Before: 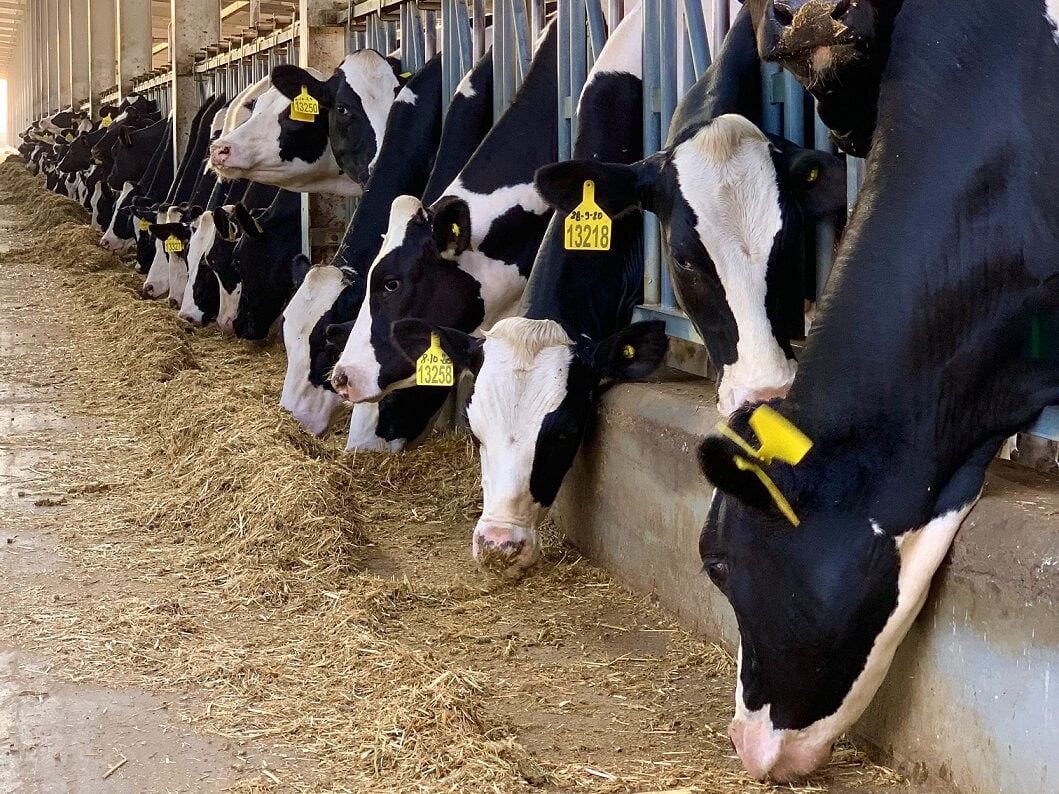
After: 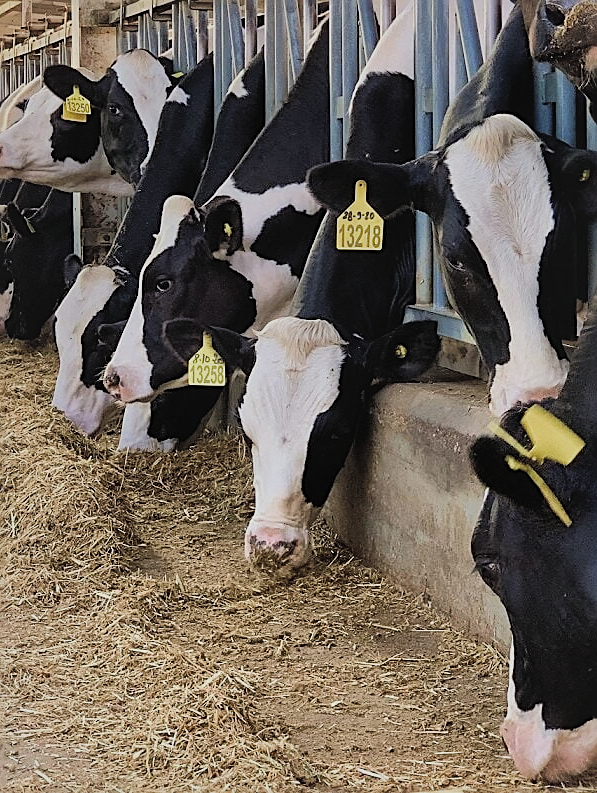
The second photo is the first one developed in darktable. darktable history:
sharpen: on, module defaults
exposure: black level correction -0.015, exposure -0.131 EV, compensate exposure bias true, compensate highlight preservation false
crop: left 21.613%, right 22.001%, bottom 0.004%
tone equalizer: -8 EV -0.388 EV, -7 EV -0.354 EV, -6 EV -0.343 EV, -5 EV -0.253 EV, -3 EV 0.254 EV, -2 EV 0.341 EV, -1 EV 0.367 EV, +0 EV 0.407 EV, edges refinement/feathering 500, mask exposure compensation -1.57 EV, preserve details no
filmic rgb: black relative exposure -7.65 EV, white relative exposure 4.56 EV, hardness 3.61, color science v4 (2020)
shadows and highlights: on, module defaults
local contrast: mode bilateral grid, contrast 21, coarseness 50, detail 157%, midtone range 0.2
